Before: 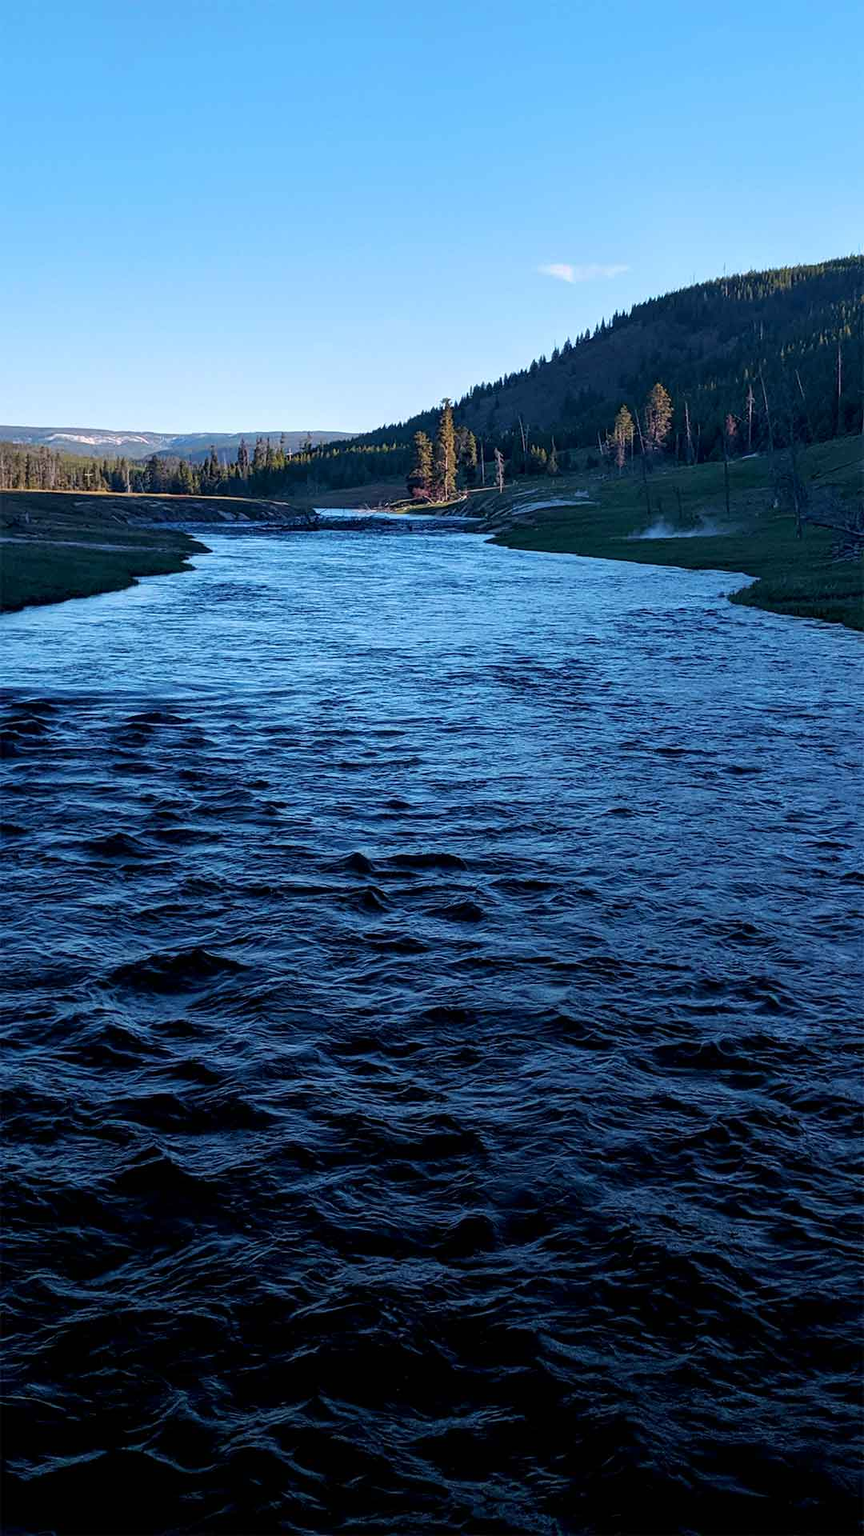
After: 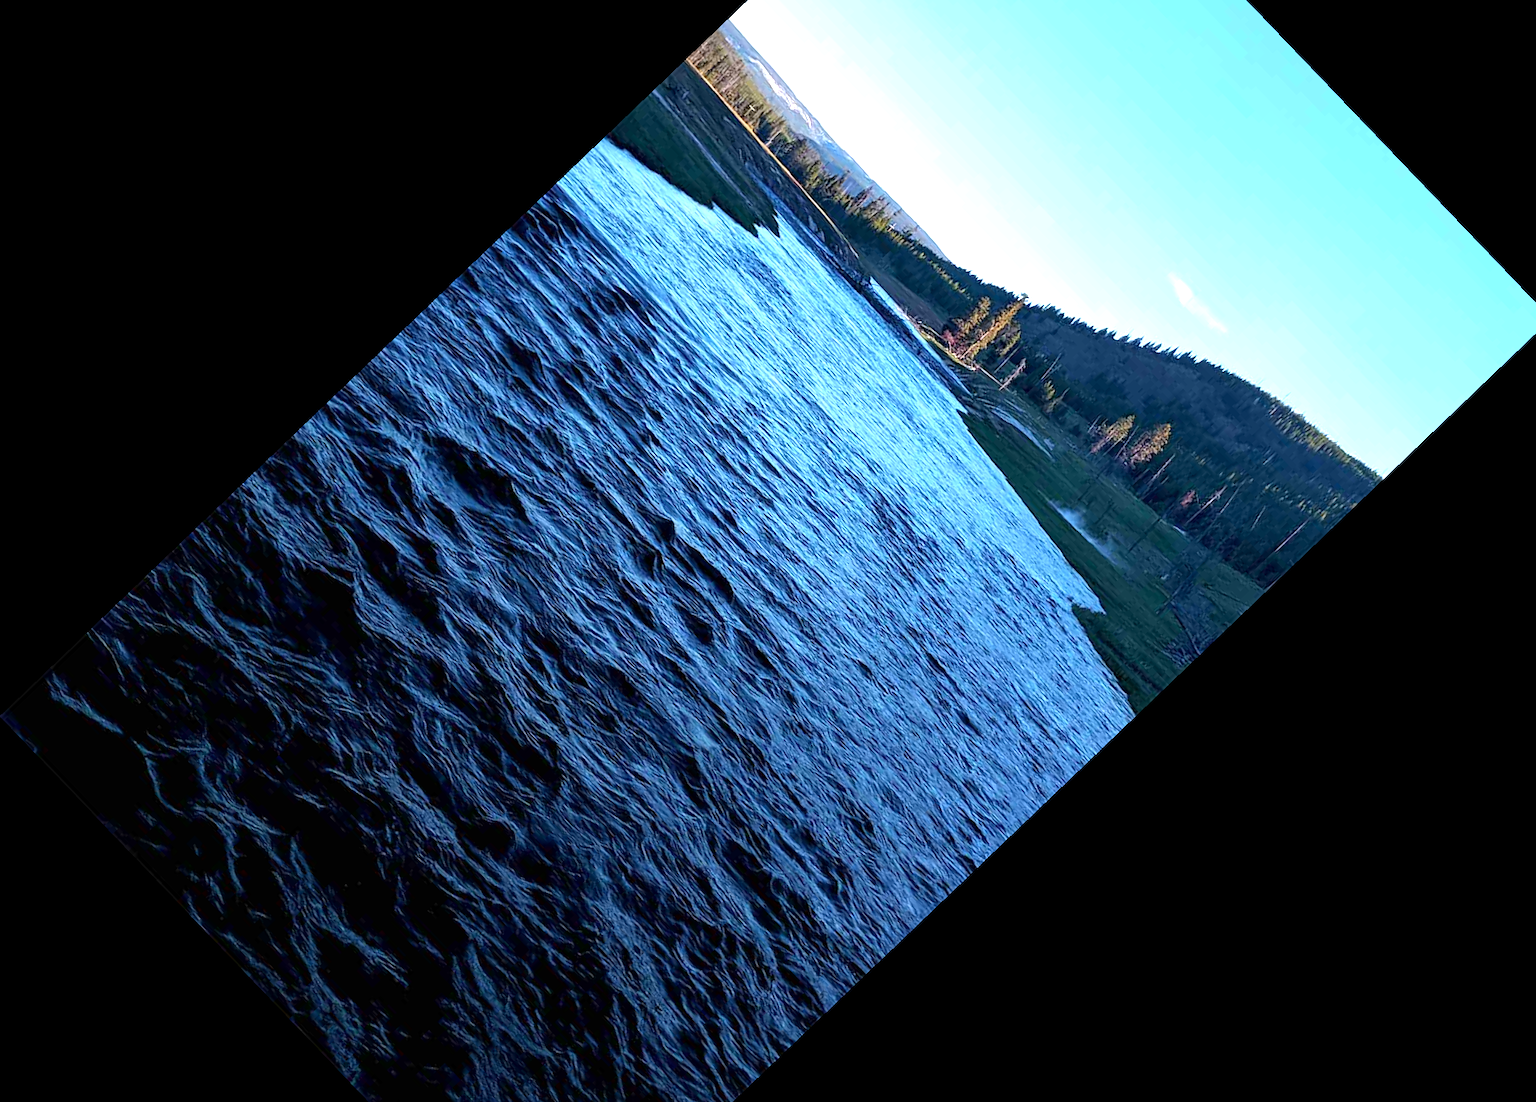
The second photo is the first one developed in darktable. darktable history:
crop and rotate: angle -46.26°, top 16.234%, right 0.912%, bottom 11.704%
exposure: exposure 0.943 EV, compensate highlight preservation false
